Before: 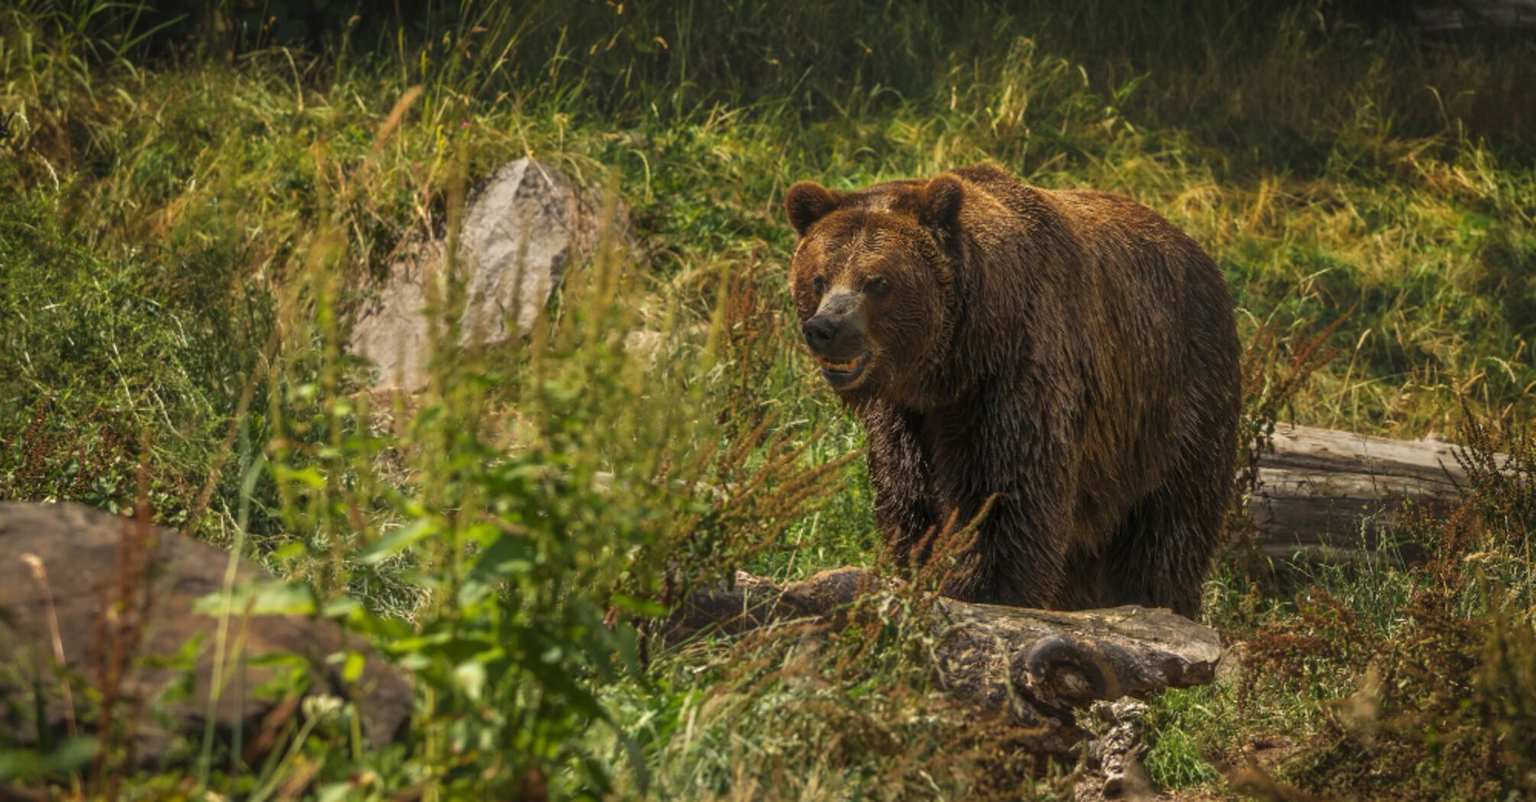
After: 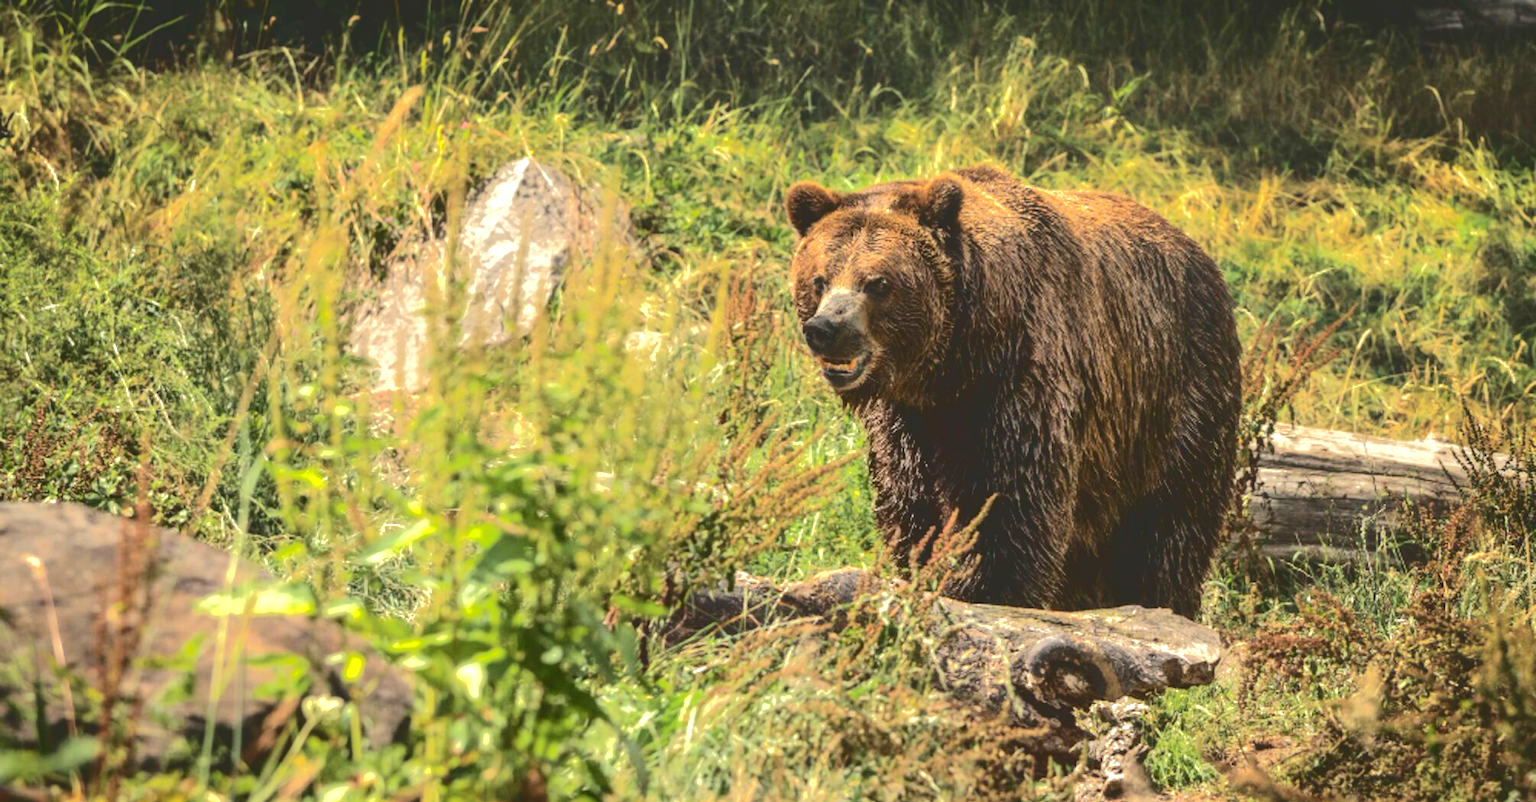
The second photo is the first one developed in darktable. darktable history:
tone curve: curves: ch0 [(0, 0) (0.003, 0.185) (0.011, 0.185) (0.025, 0.187) (0.044, 0.185) (0.069, 0.185) (0.1, 0.18) (0.136, 0.18) (0.177, 0.179) (0.224, 0.202) (0.277, 0.252) (0.335, 0.343) (0.399, 0.452) (0.468, 0.553) (0.543, 0.643) (0.623, 0.717) (0.709, 0.778) (0.801, 0.82) (0.898, 0.856) (1, 1)], color space Lab, independent channels, preserve colors none
exposure: black level correction 0, exposure 1.2 EV, compensate highlight preservation false
